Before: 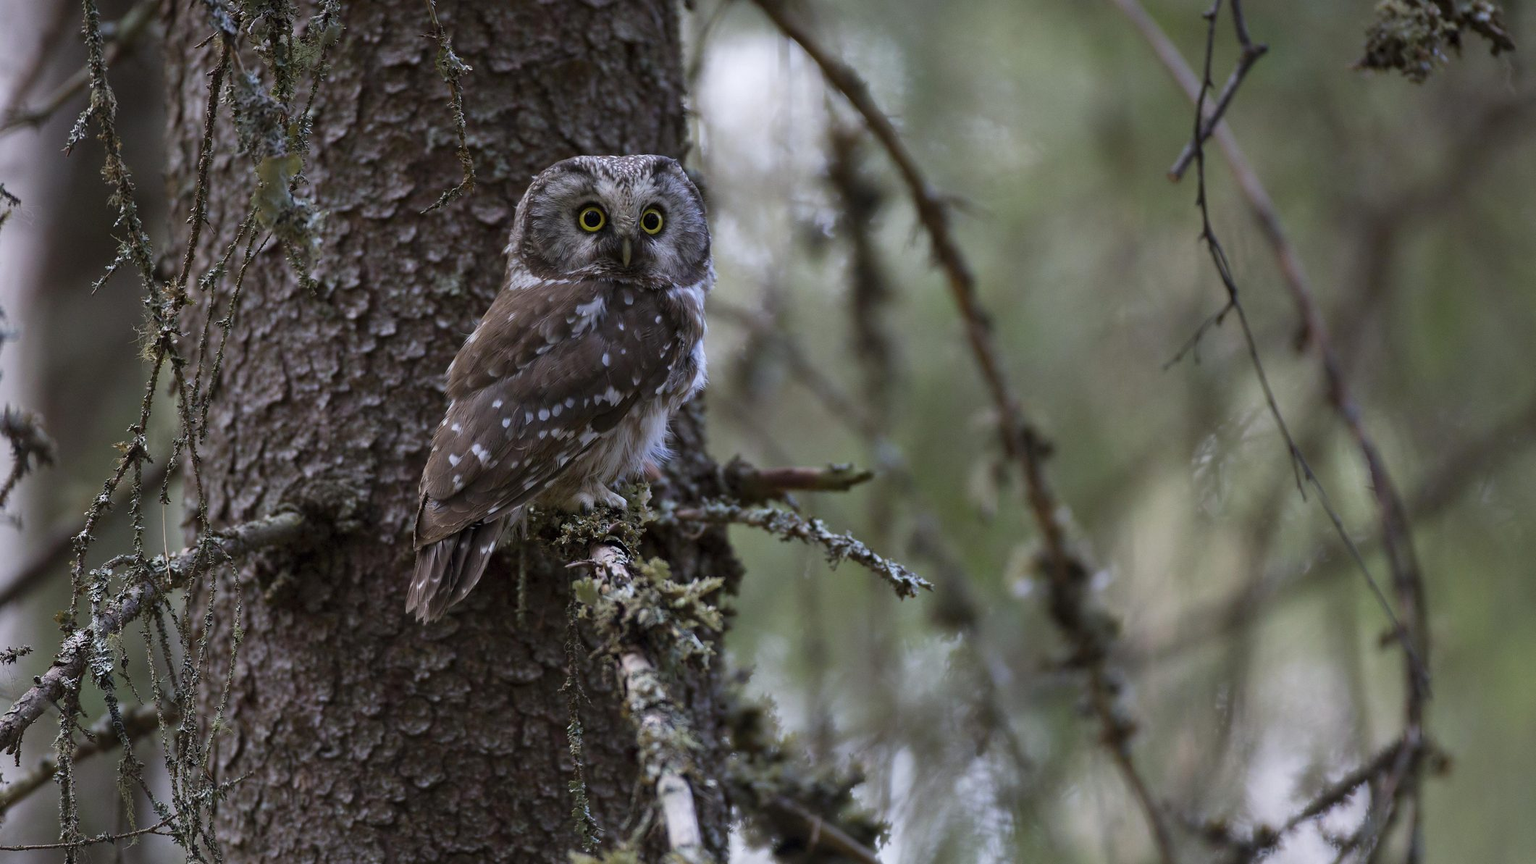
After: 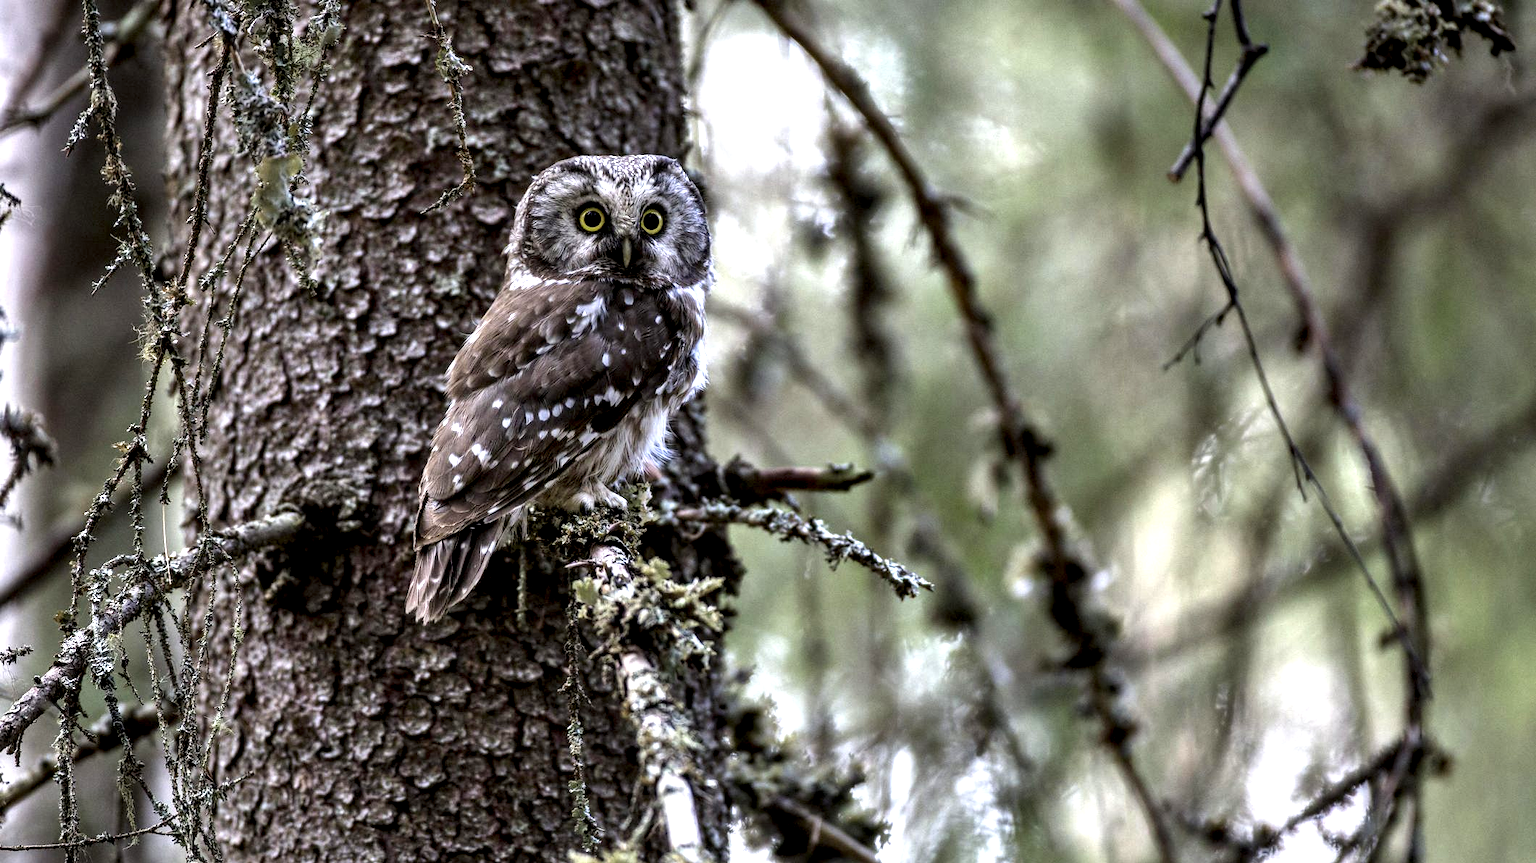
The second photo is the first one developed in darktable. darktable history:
shadows and highlights: low approximation 0.01, soften with gaussian
local contrast: detail 202%
levels: levels [0, 0.394, 0.787]
